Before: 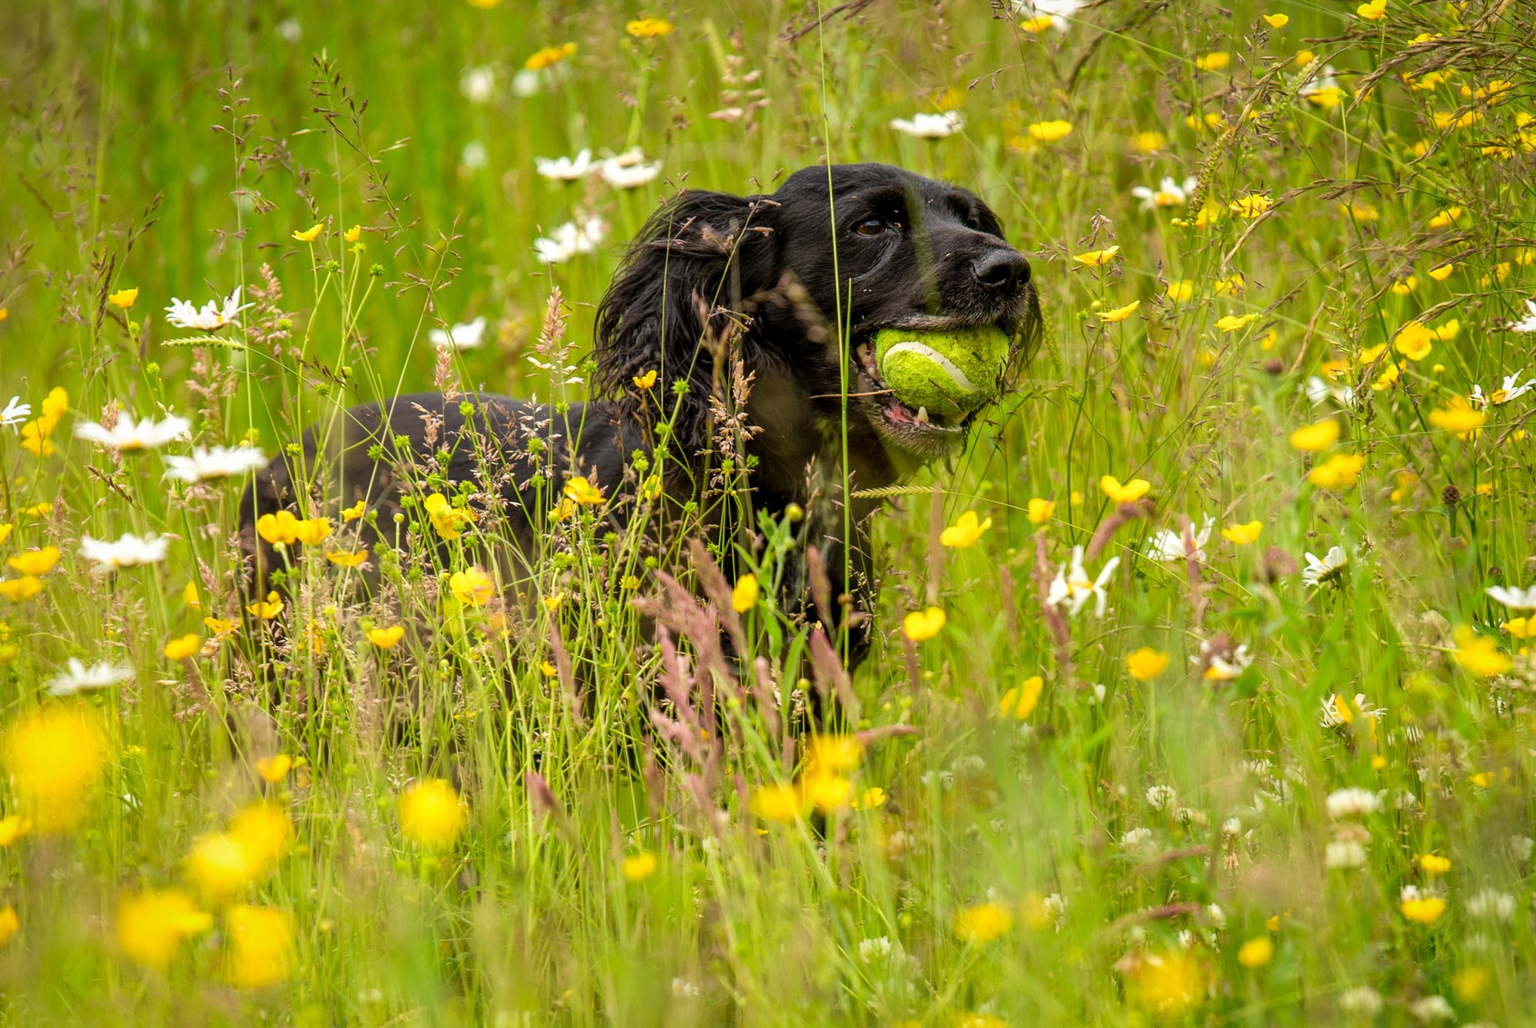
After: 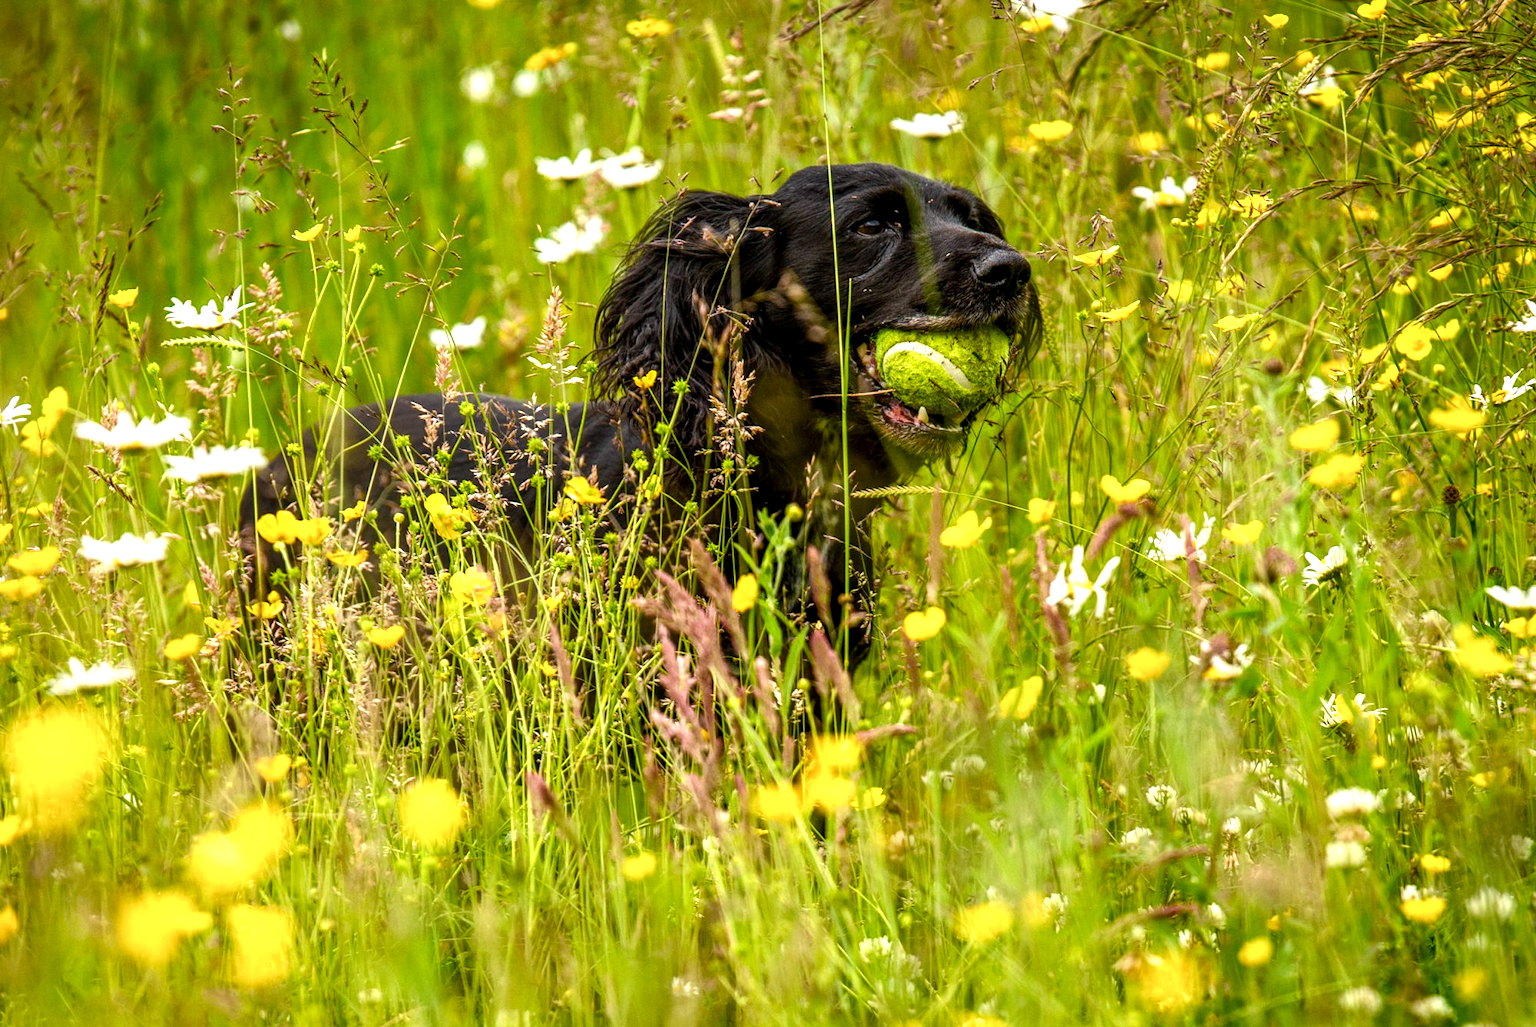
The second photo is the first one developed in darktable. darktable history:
local contrast: on, module defaults
color balance rgb: shadows lift › chroma 2.036%, shadows lift › hue 246.9°, power › hue 61.96°, perceptual saturation grading › global saturation 38.97%, perceptual saturation grading › highlights -50.517%, perceptual saturation grading › shadows 31.046%, perceptual brilliance grading › global brilliance 15.416%, perceptual brilliance grading › shadows -35.26%
